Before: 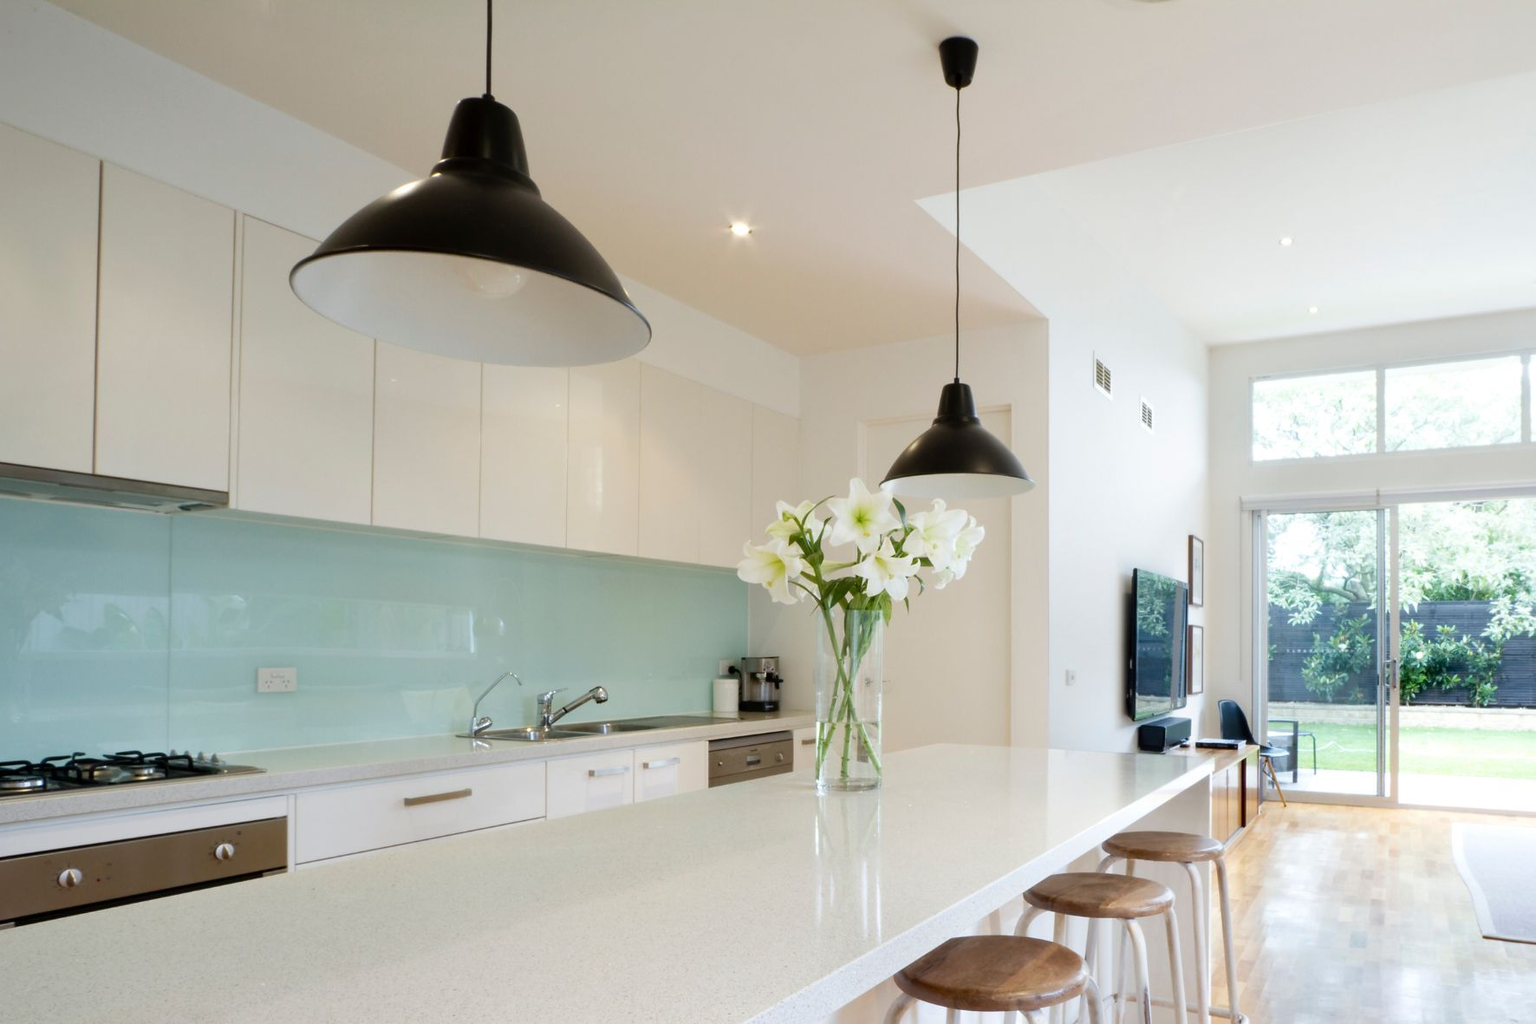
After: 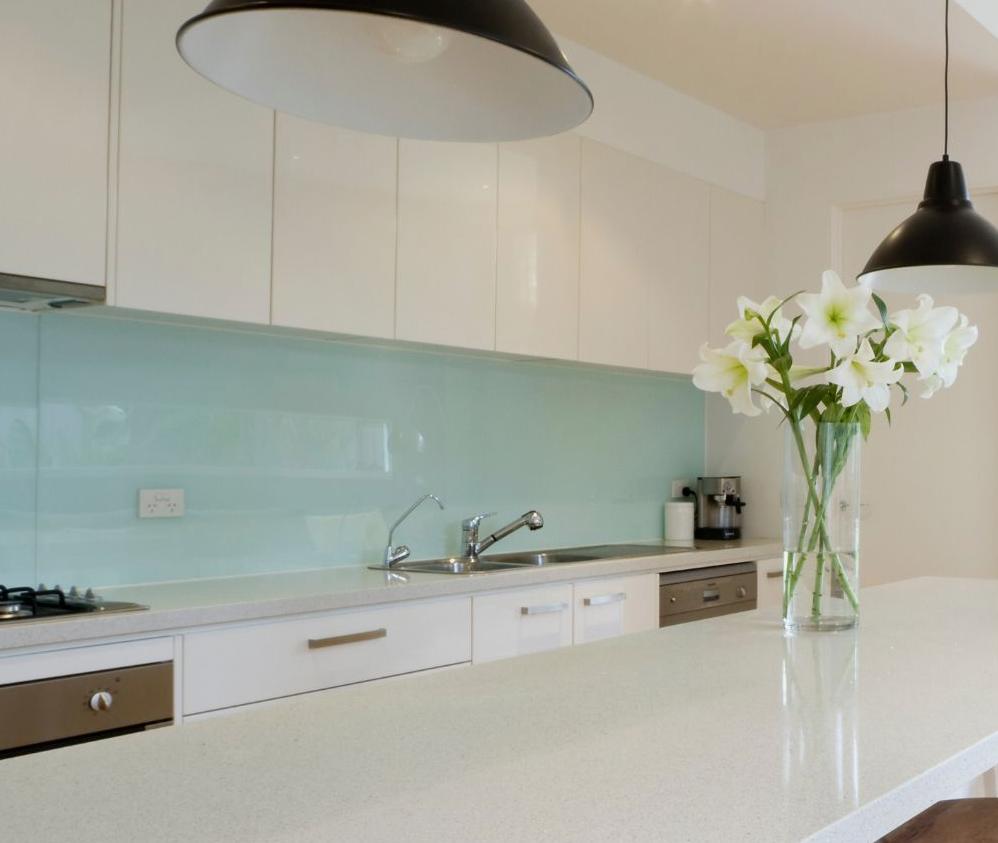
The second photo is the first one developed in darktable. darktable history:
exposure: exposure -0.157 EV, compensate highlight preservation false
crop: left 8.966%, top 23.852%, right 34.699%, bottom 4.703%
